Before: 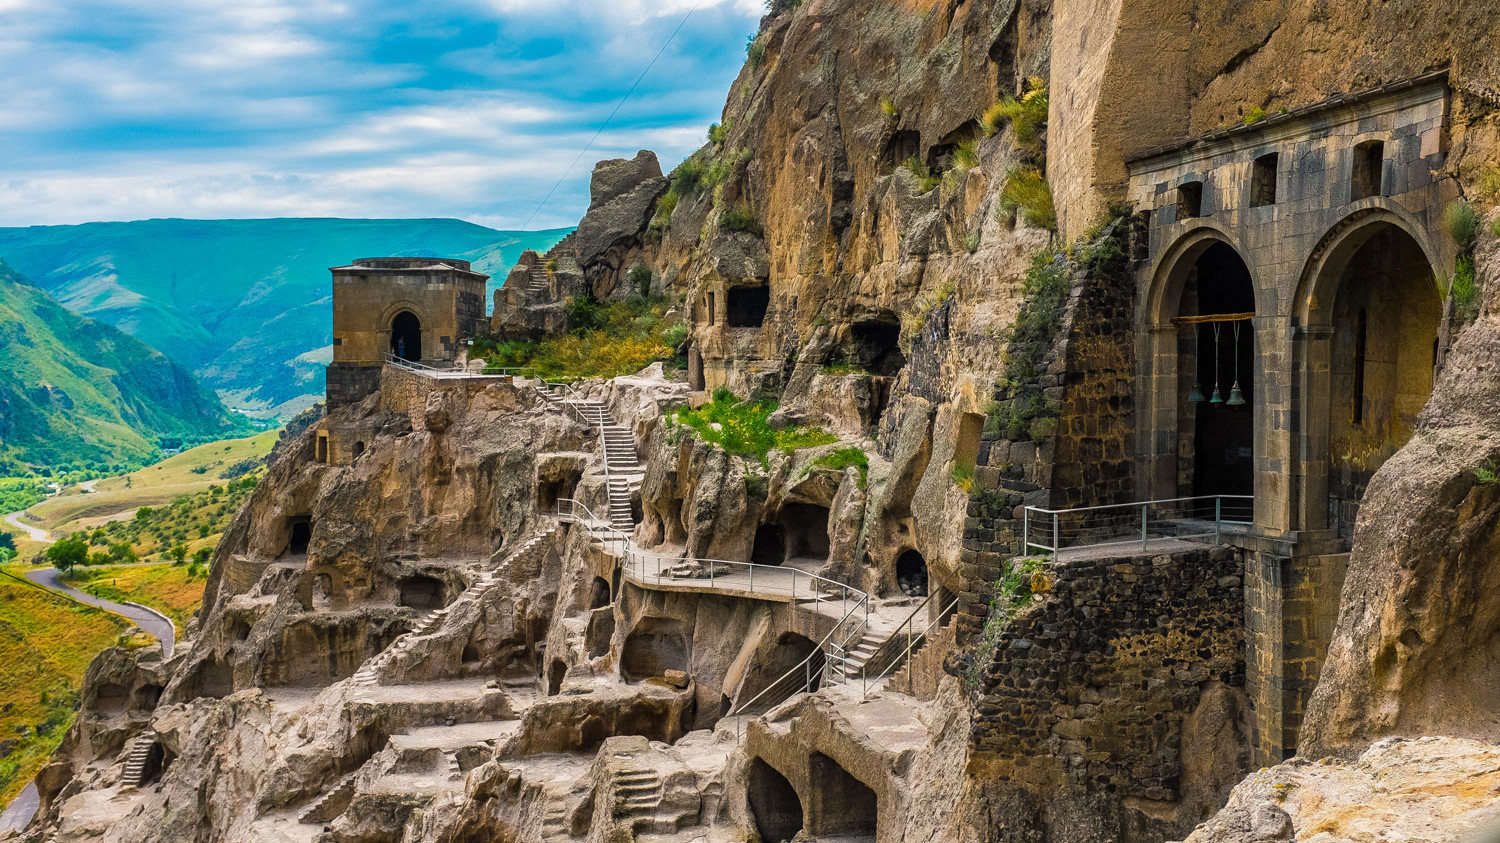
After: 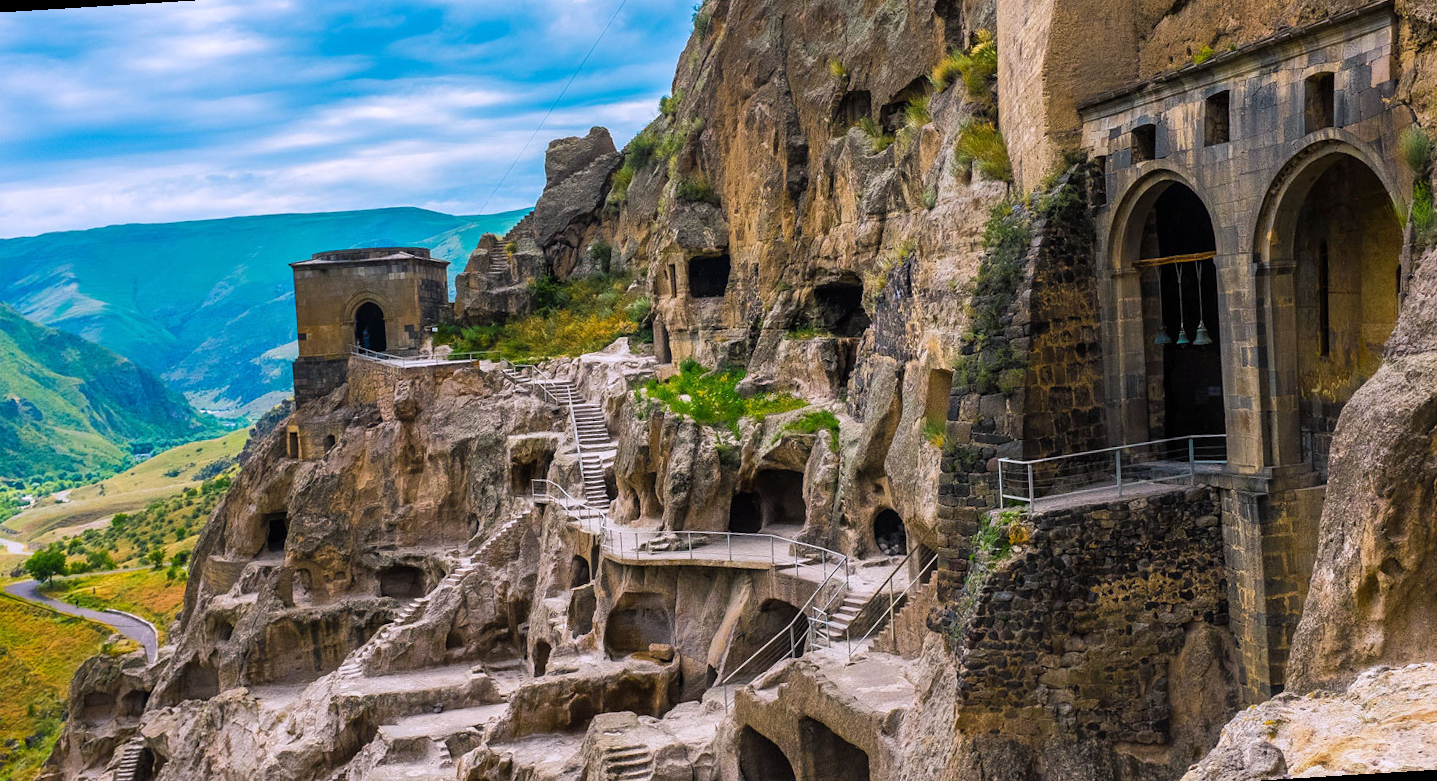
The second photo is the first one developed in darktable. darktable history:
rotate and perspective: rotation -3.52°, crop left 0.036, crop right 0.964, crop top 0.081, crop bottom 0.919
white balance: red 1.004, blue 1.096
